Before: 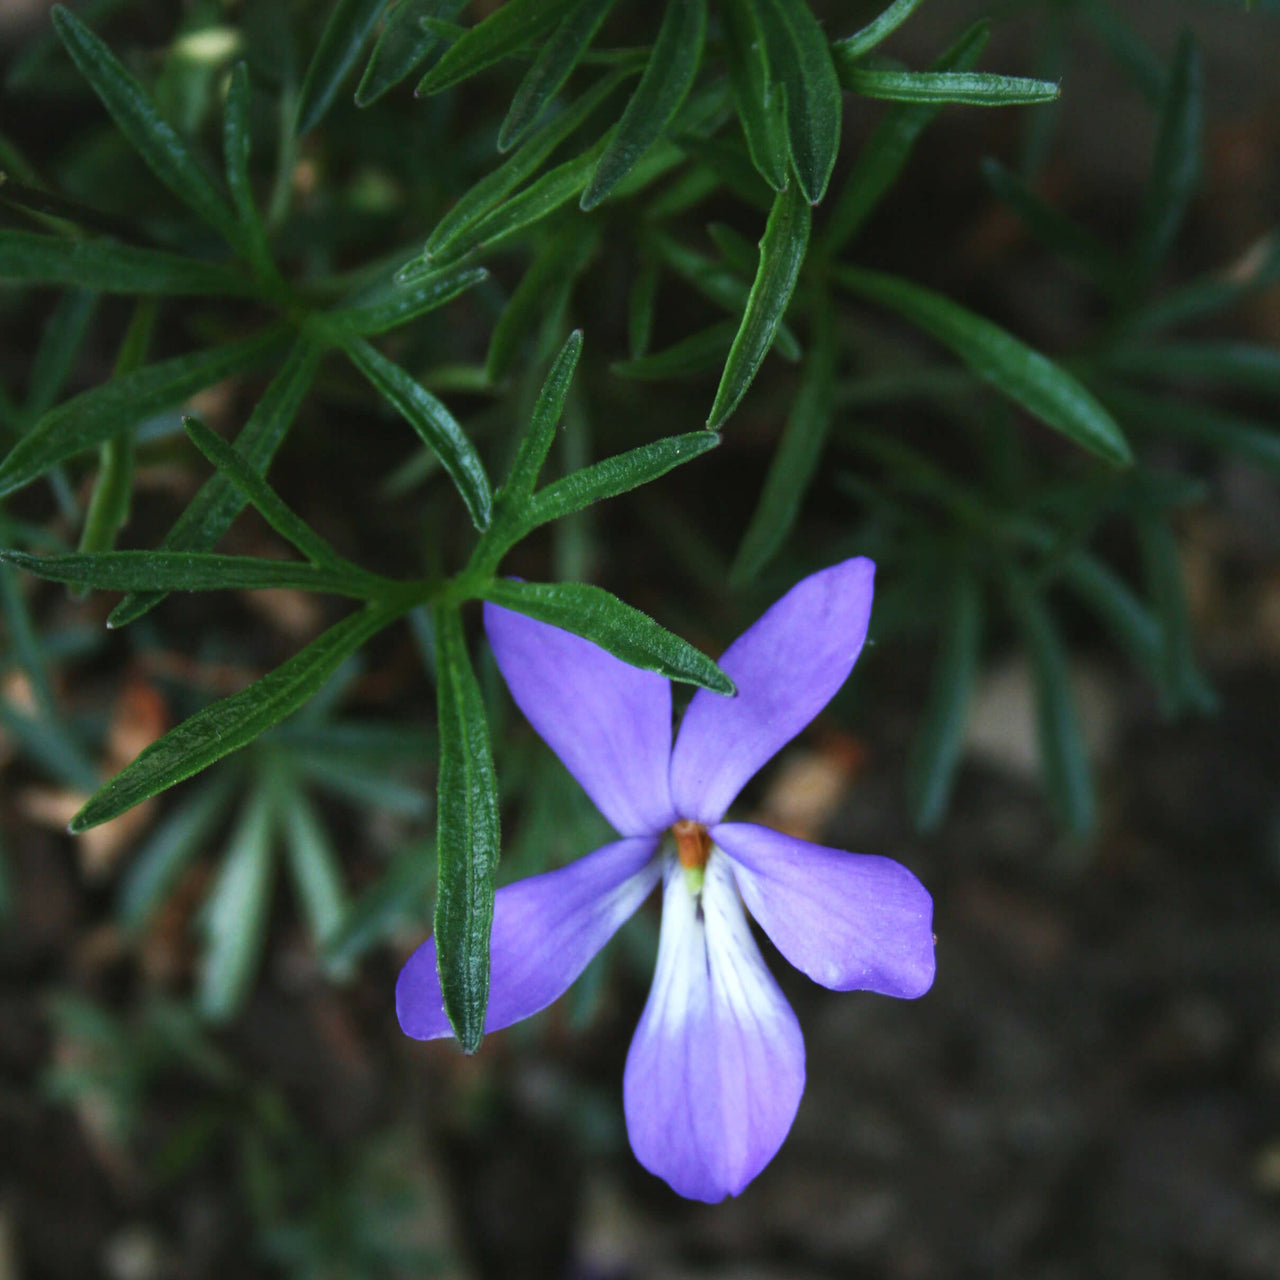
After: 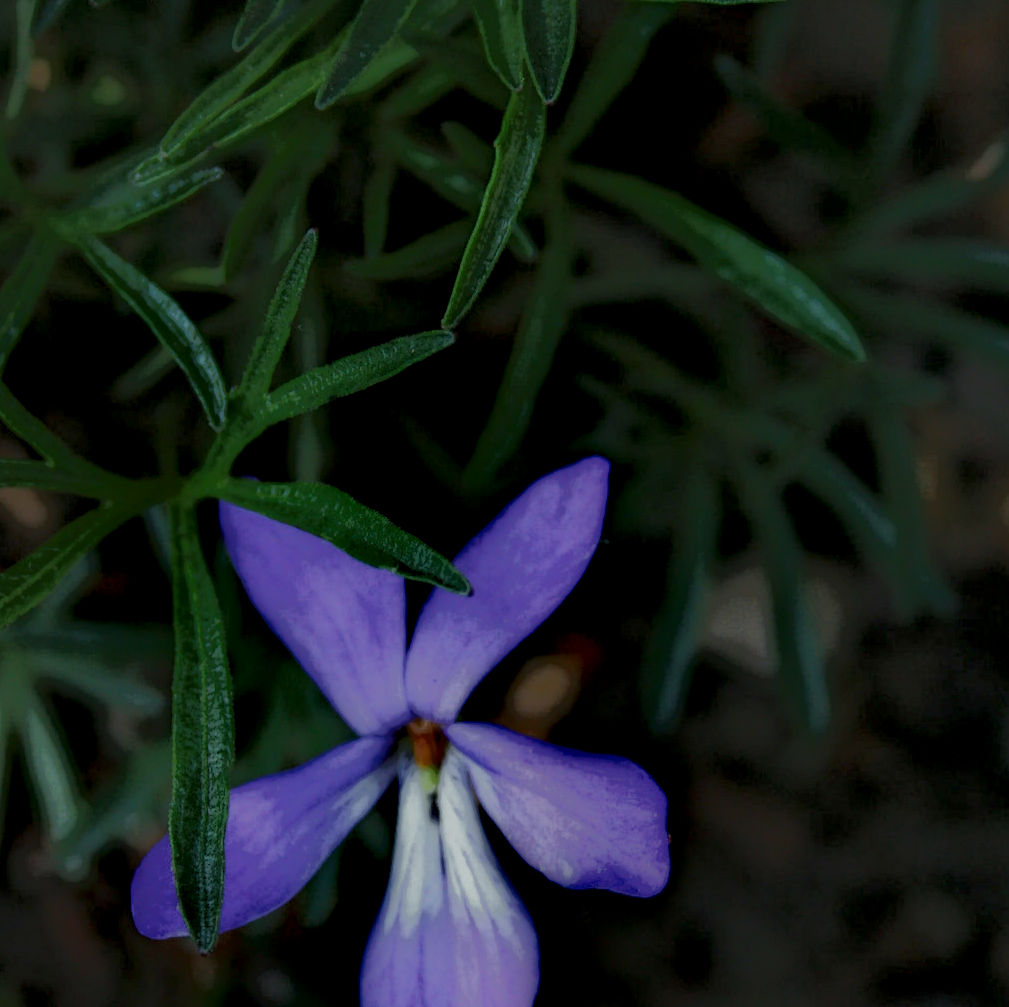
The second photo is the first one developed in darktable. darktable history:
color correction: saturation 0.8
crop and rotate: left 20.74%, top 7.912%, right 0.375%, bottom 13.378%
local contrast: highlights 0%, shadows 198%, detail 164%, midtone range 0.001
